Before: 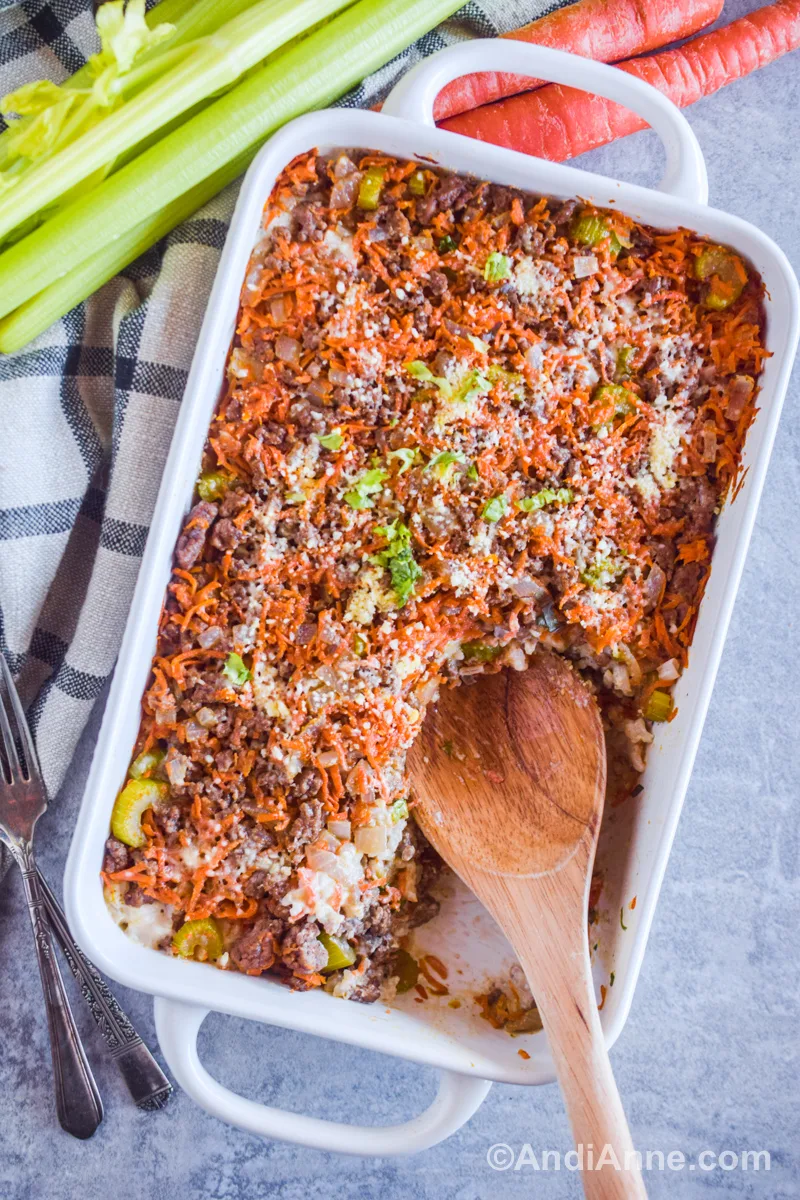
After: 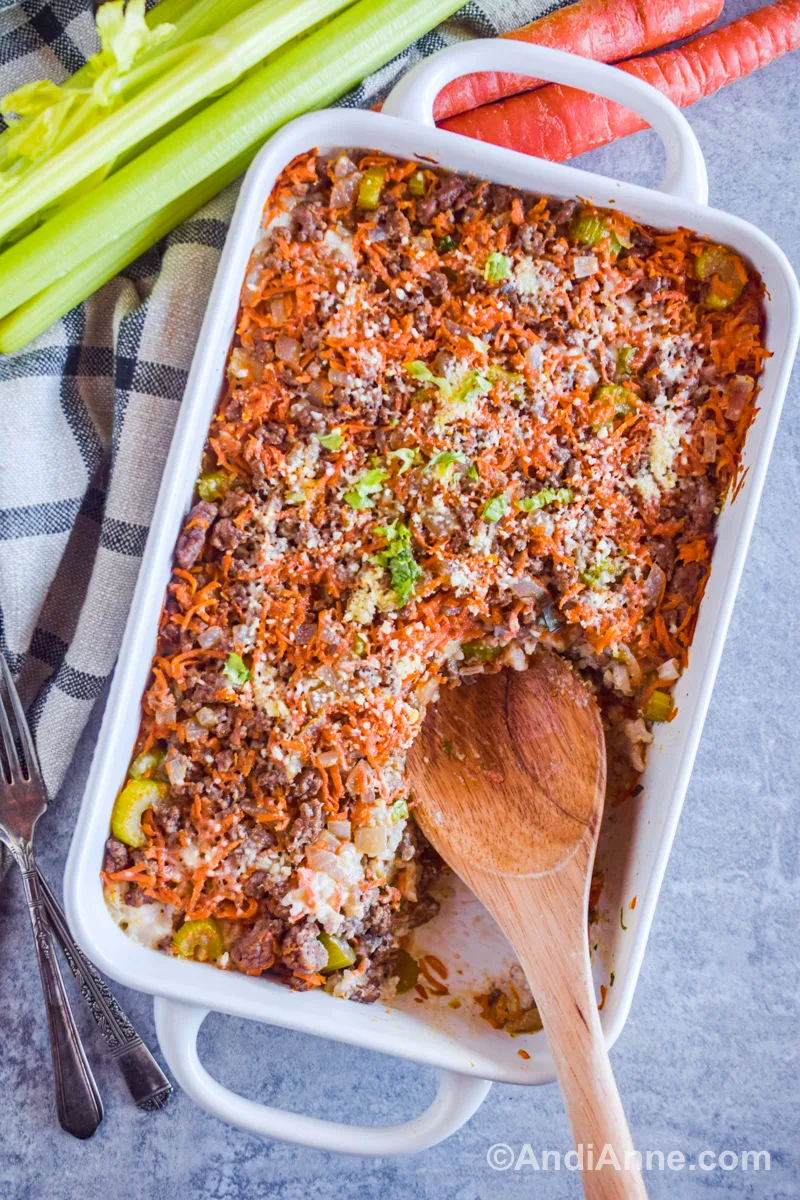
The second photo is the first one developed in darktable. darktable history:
haze removal: compatibility mode true, adaptive false
white balance: emerald 1
